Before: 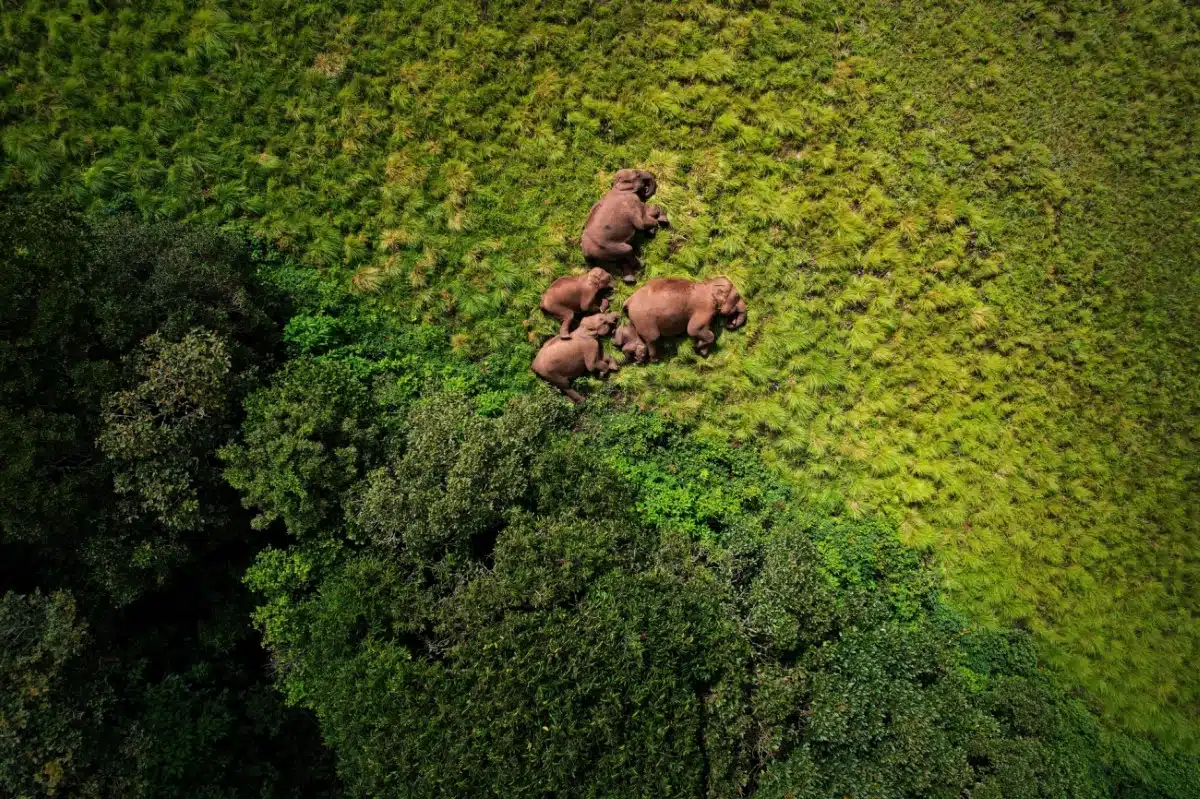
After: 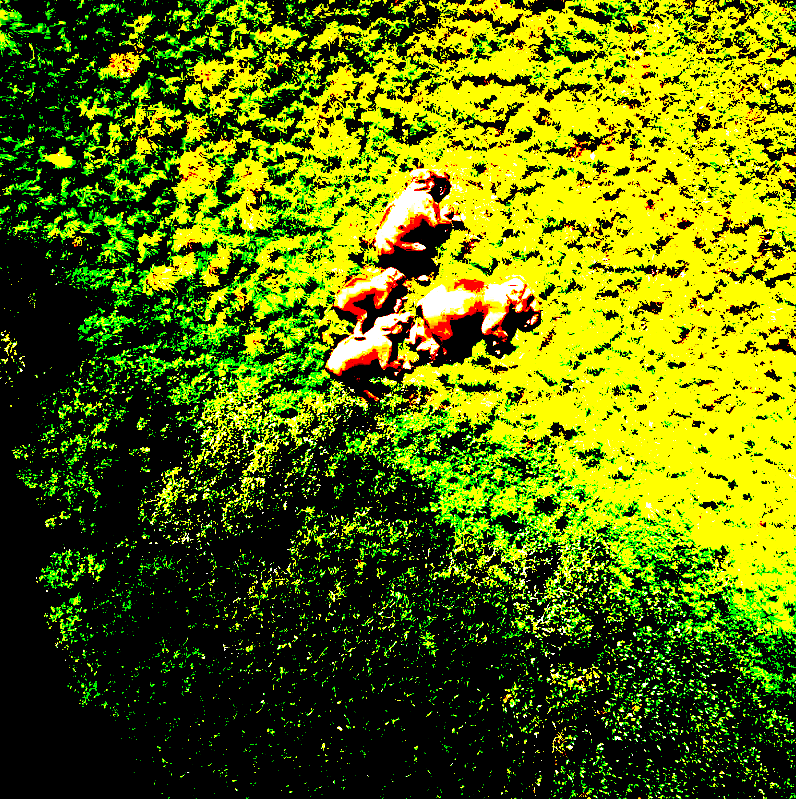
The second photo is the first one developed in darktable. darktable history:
crop: left 17.236%, right 16.39%
exposure: black level correction 0.1, exposure 2.969 EV, compensate highlight preservation false
